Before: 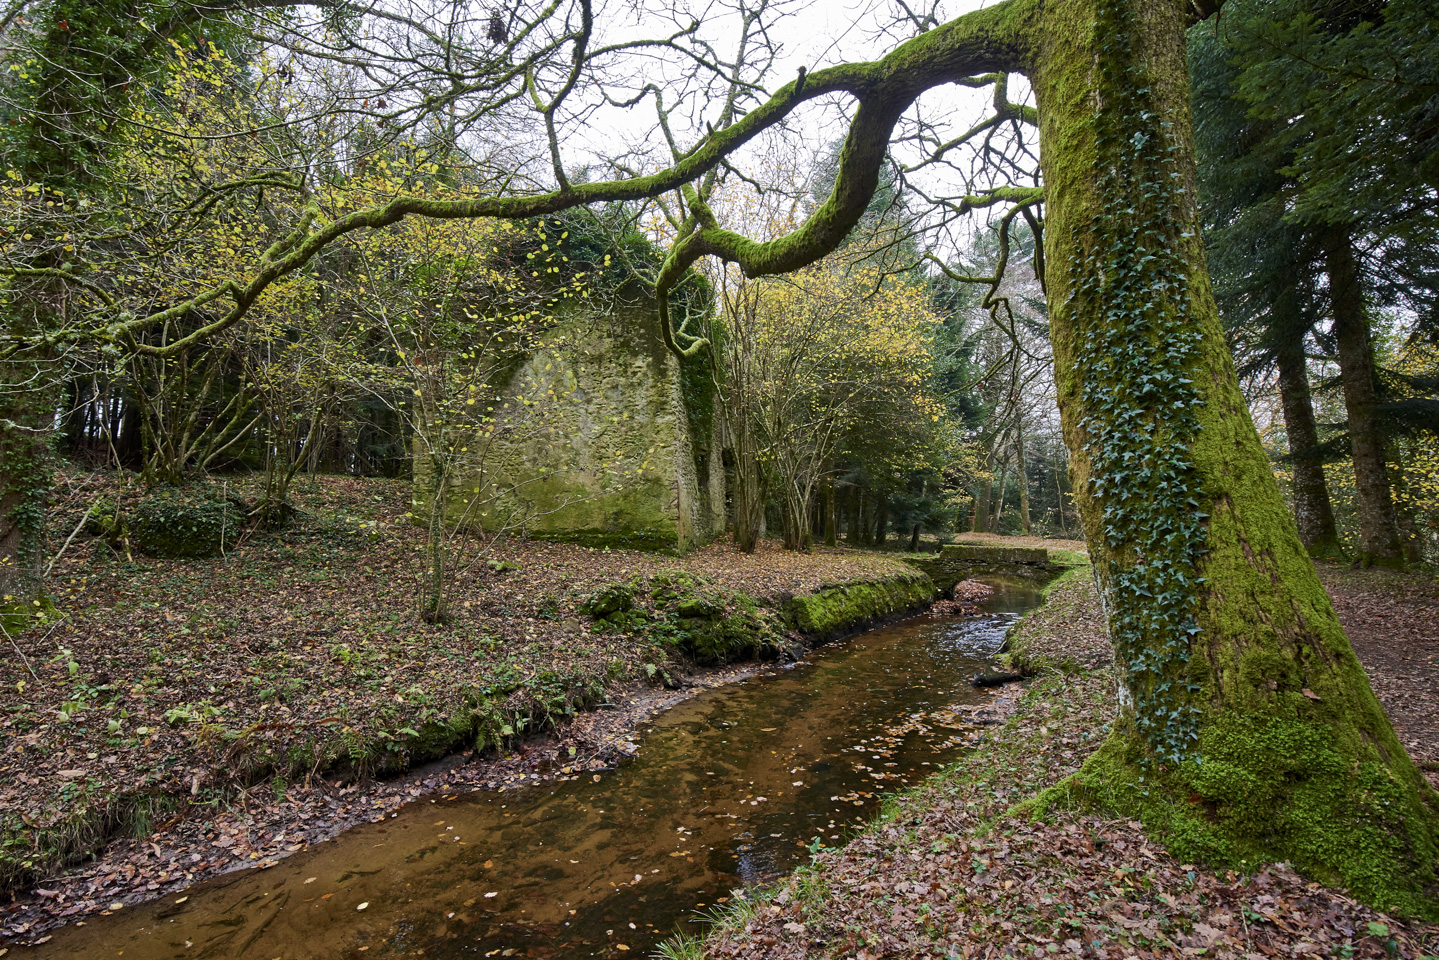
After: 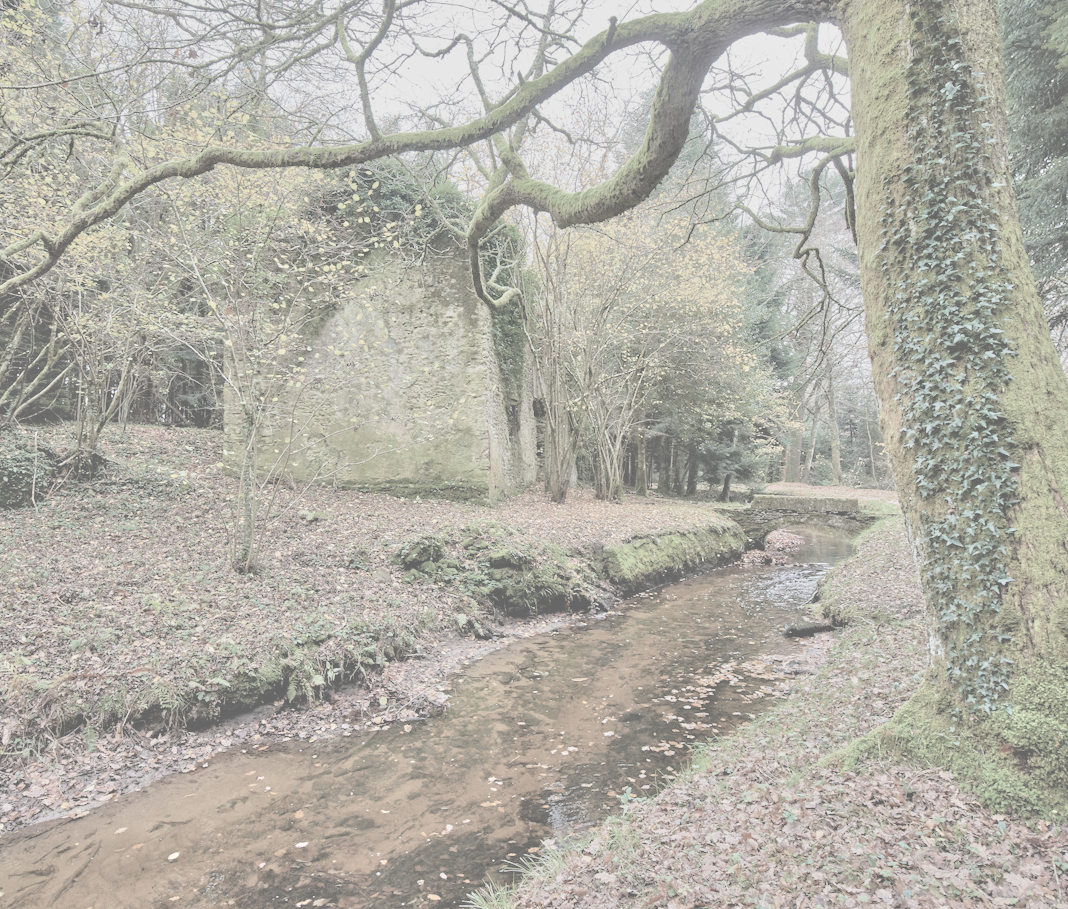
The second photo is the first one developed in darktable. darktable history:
shadows and highlights: shadows -88.03, highlights -35.45, shadows color adjustment 99.15%, highlights color adjustment 0%, soften with gaussian
contrast brightness saturation: contrast -0.32, brightness 0.75, saturation -0.78
crop and rotate: left 13.15%, top 5.251%, right 12.609%
tone equalizer: -7 EV 0.15 EV, -6 EV 0.6 EV, -5 EV 1.15 EV, -4 EV 1.33 EV, -3 EV 1.15 EV, -2 EV 0.6 EV, -1 EV 0.15 EV, mask exposure compensation -0.5 EV
